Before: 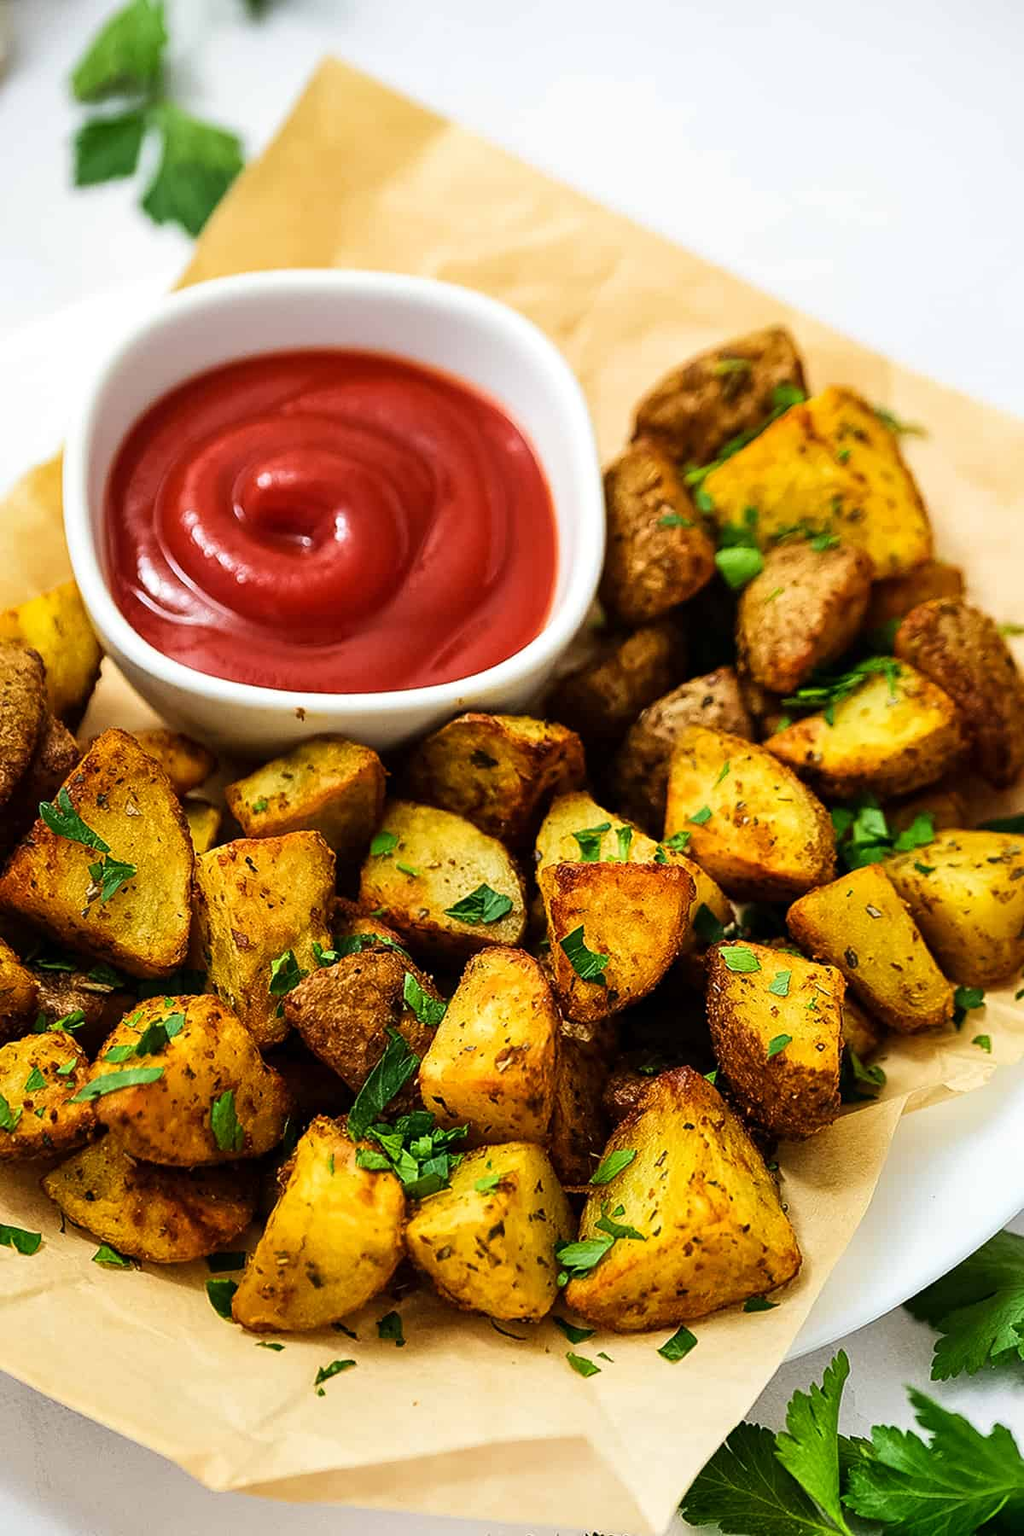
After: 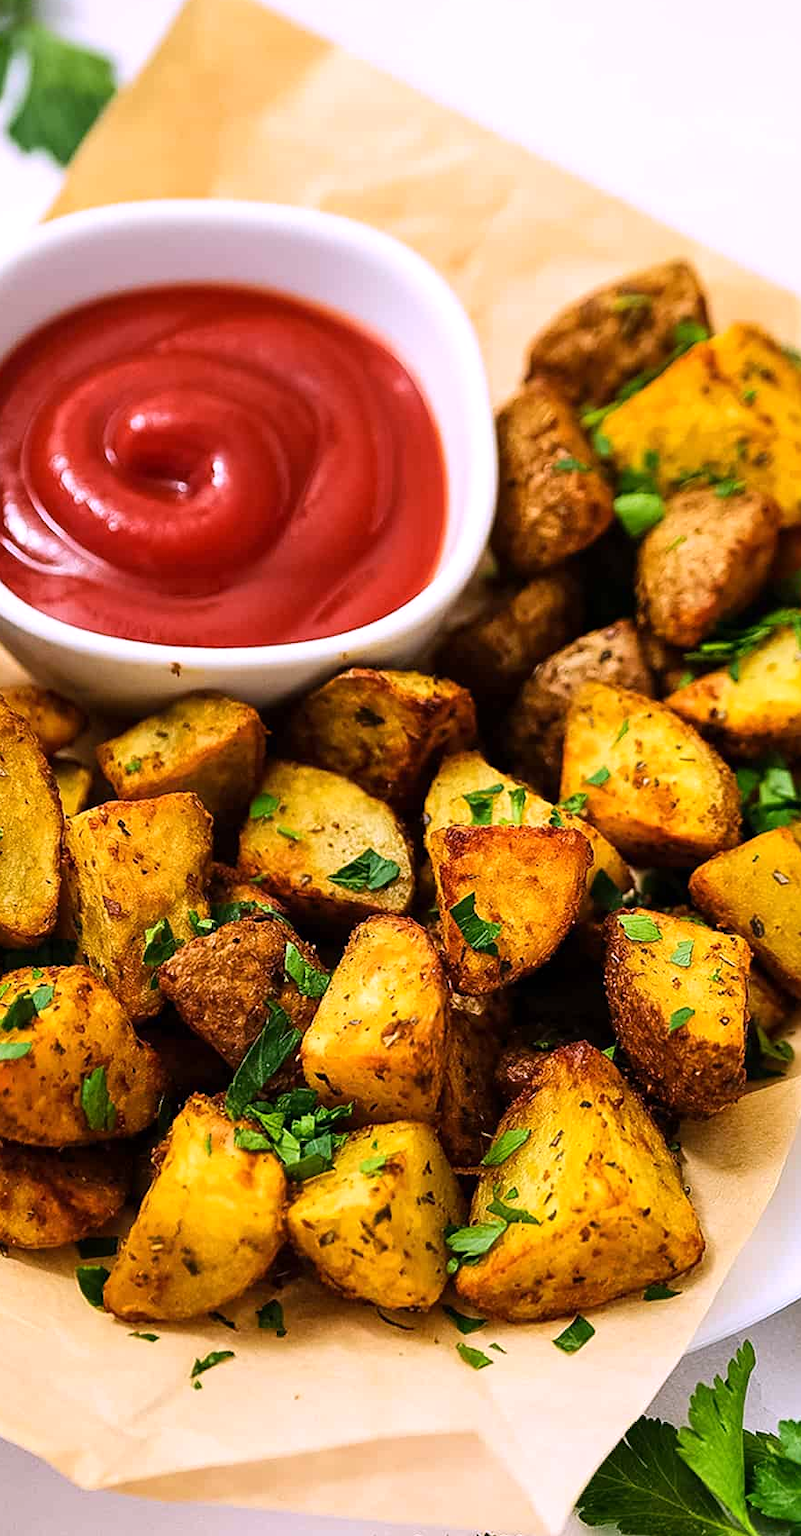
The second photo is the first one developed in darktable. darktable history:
crop and rotate: left 13.15%, top 5.251%, right 12.609%
white balance: red 1.066, blue 1.119
